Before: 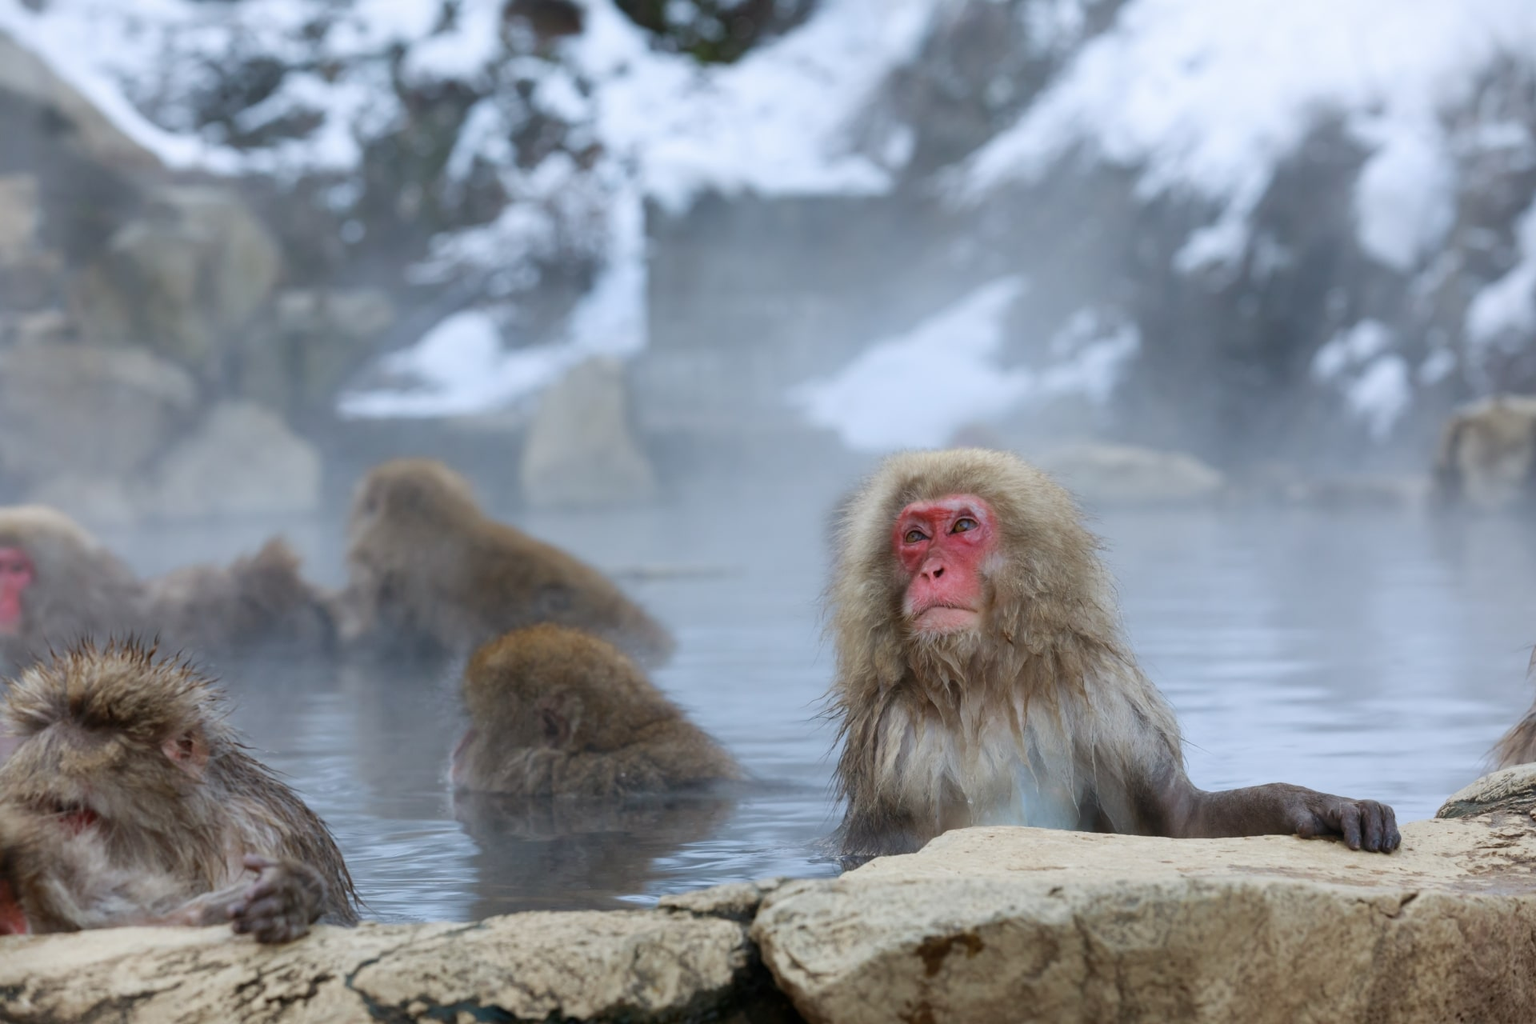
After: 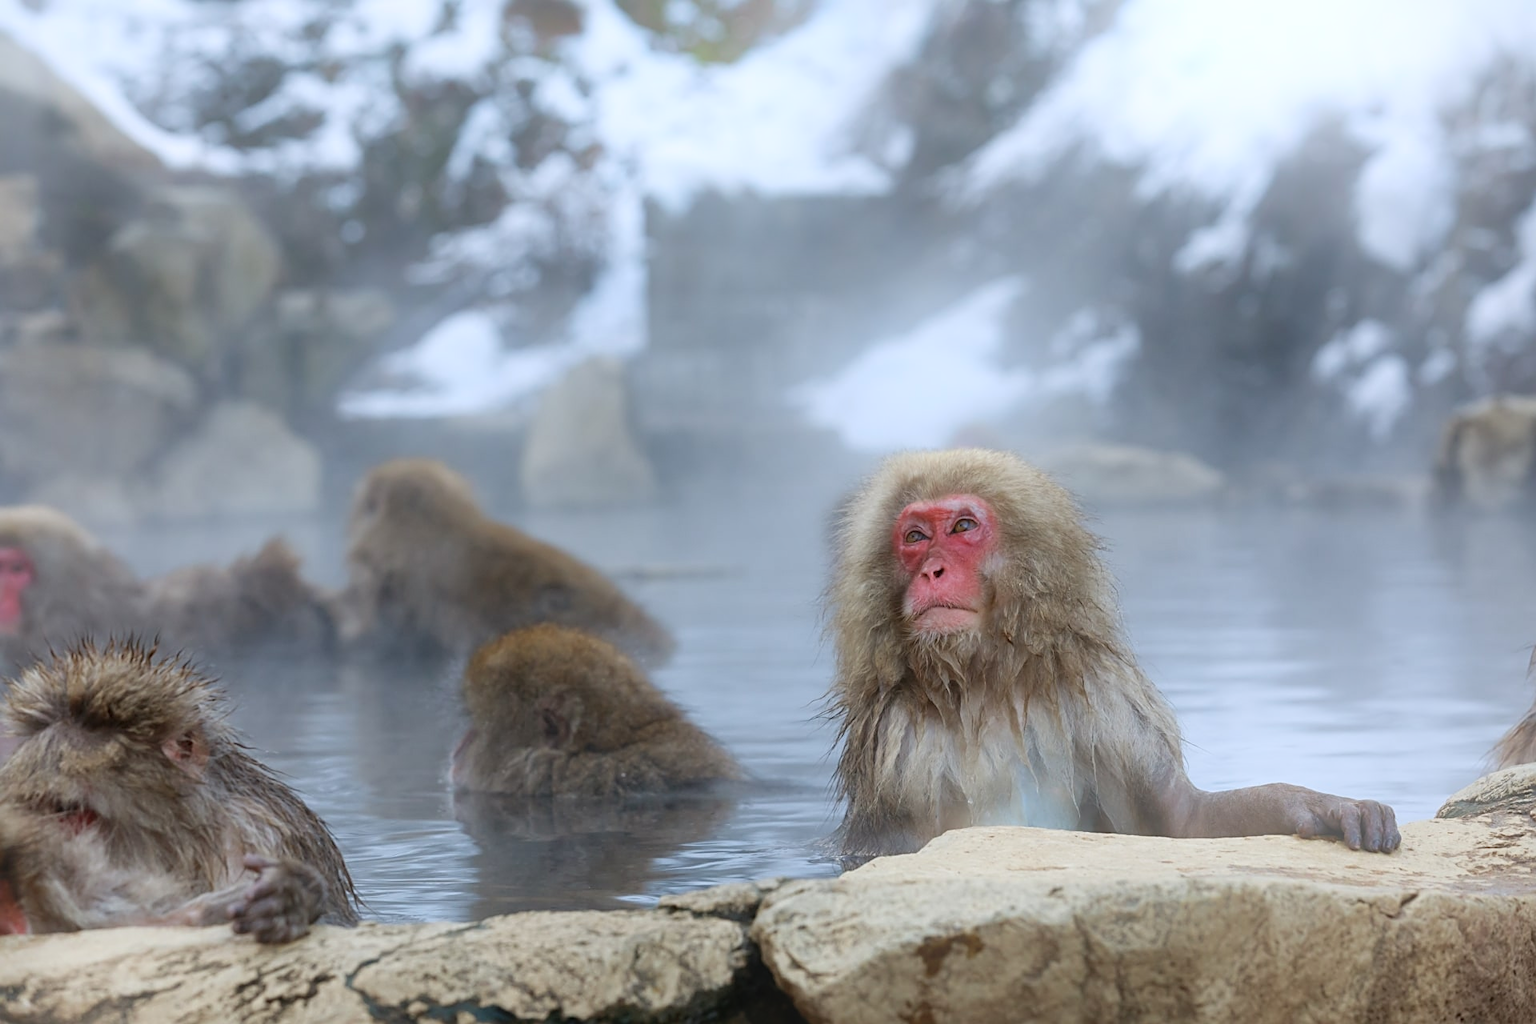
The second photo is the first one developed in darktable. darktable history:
bloom: on, module defaults
shadows and highlights: shadows 25, highlights -48, soften with gaussian
sharpen: on, module defaults
